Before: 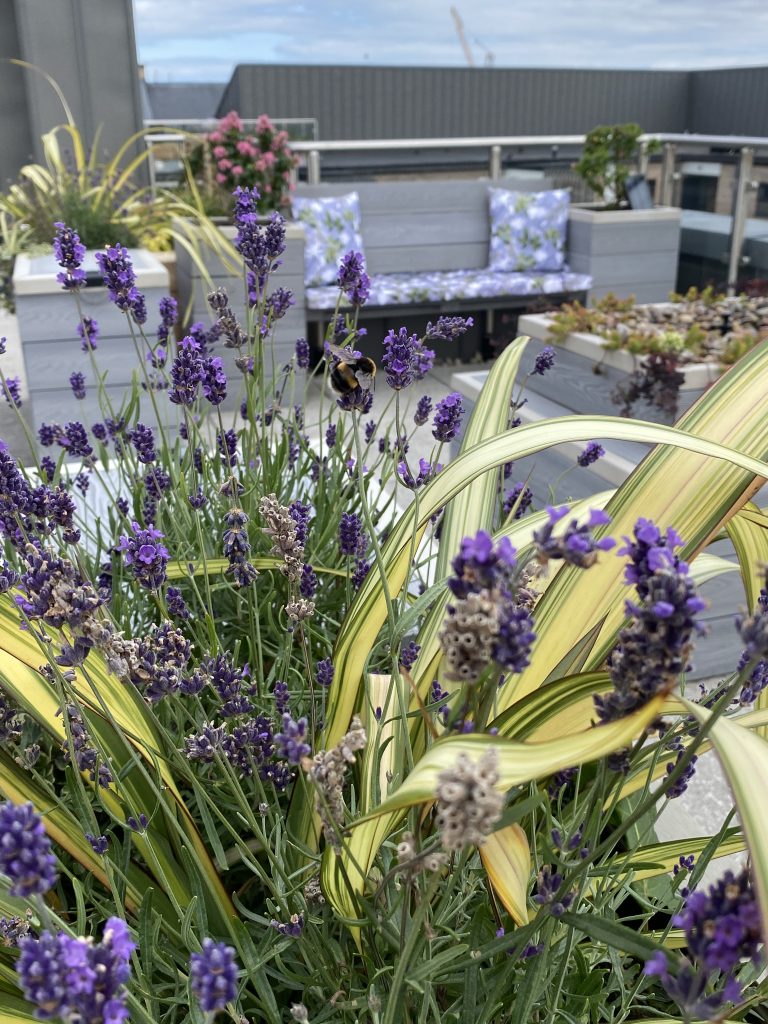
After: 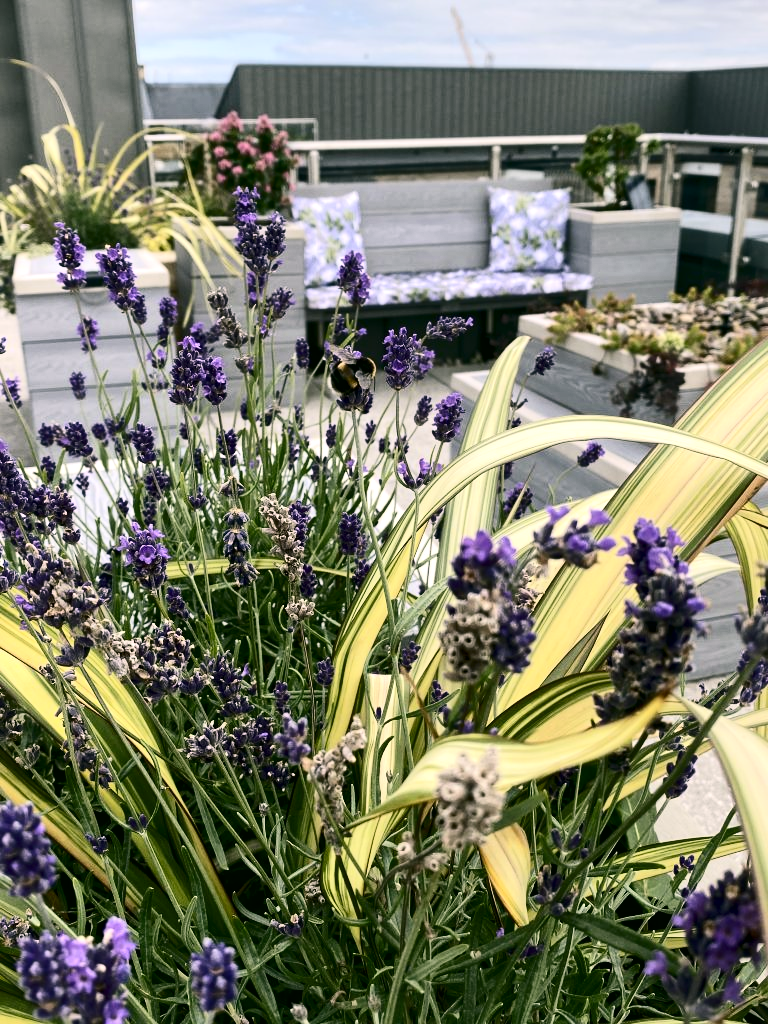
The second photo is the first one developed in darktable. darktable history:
tone curve: curves: ch0 [(0, 0) (0.288, 0.201) (0.683, 0.793) (1, 1)], color space Lab, independent channels, preserve colors none
color correction: highlights a* 4.54, highlights b* 4.97, shadows a* -7.01, shadows b* 5.03
local contrast: mode bilateral grid, contrast 20, coarseness 49, detail 150%, midtone range 0.2
